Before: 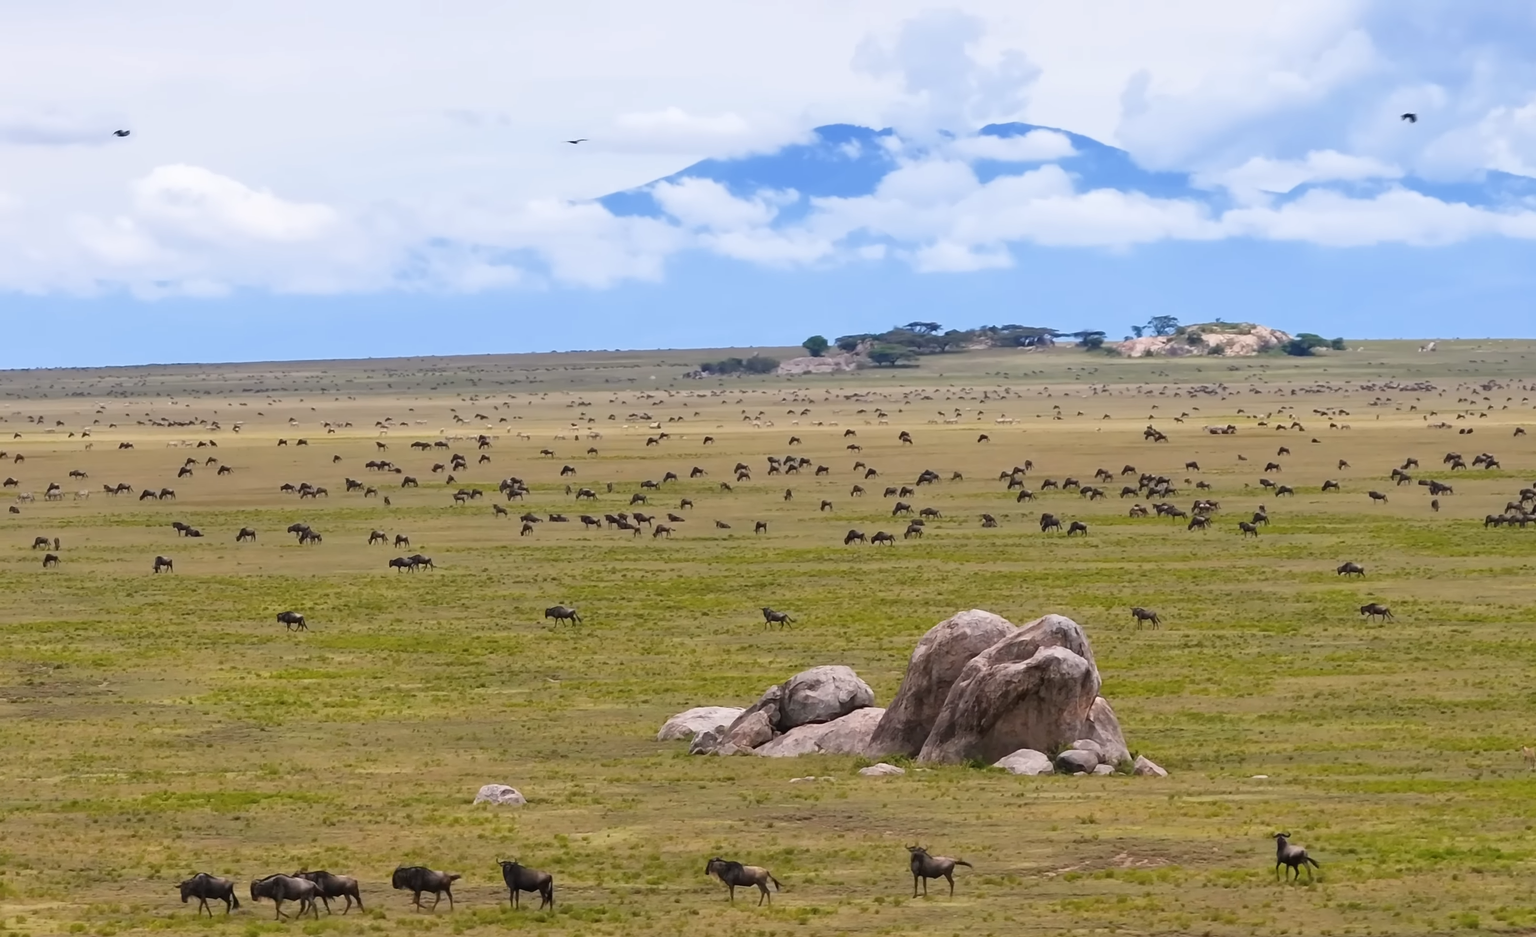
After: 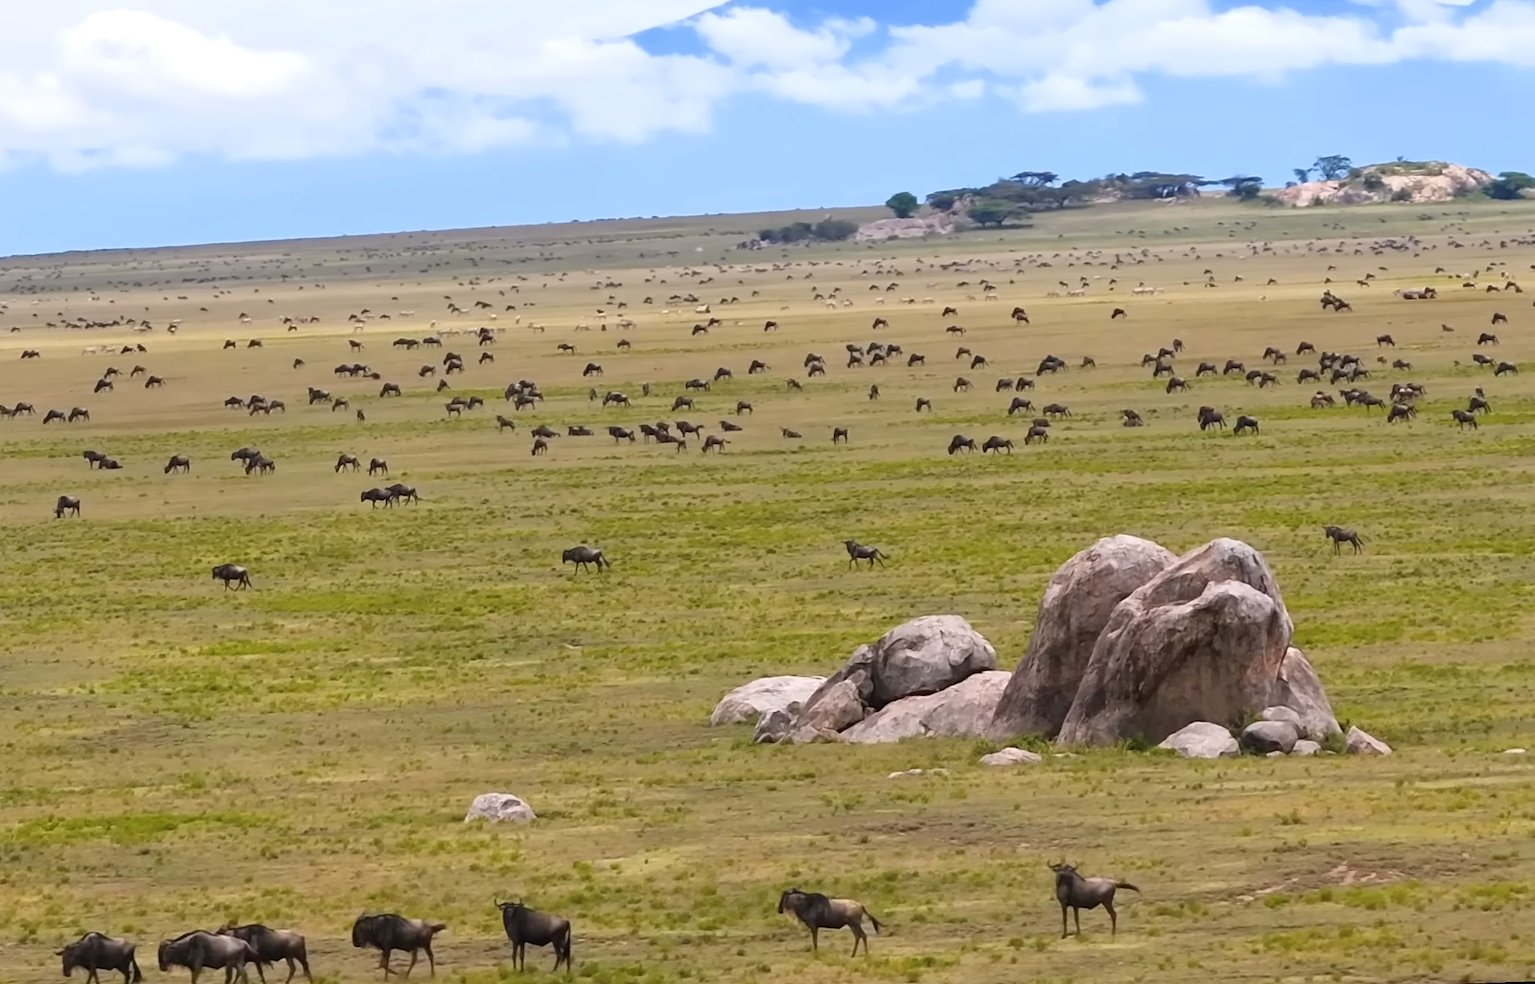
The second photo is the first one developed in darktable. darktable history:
exposure: exposure 0.2 EV, compensate highlight preservation false
rotate and perspective: rotation -1.68°, lens shift (vertical) -0.146, crop left 0.049, crop right 0.912, crop top 0.032, crop bottom 0.96
crop and rotate: left 4.842%, top 15.51%, right 10.668%
